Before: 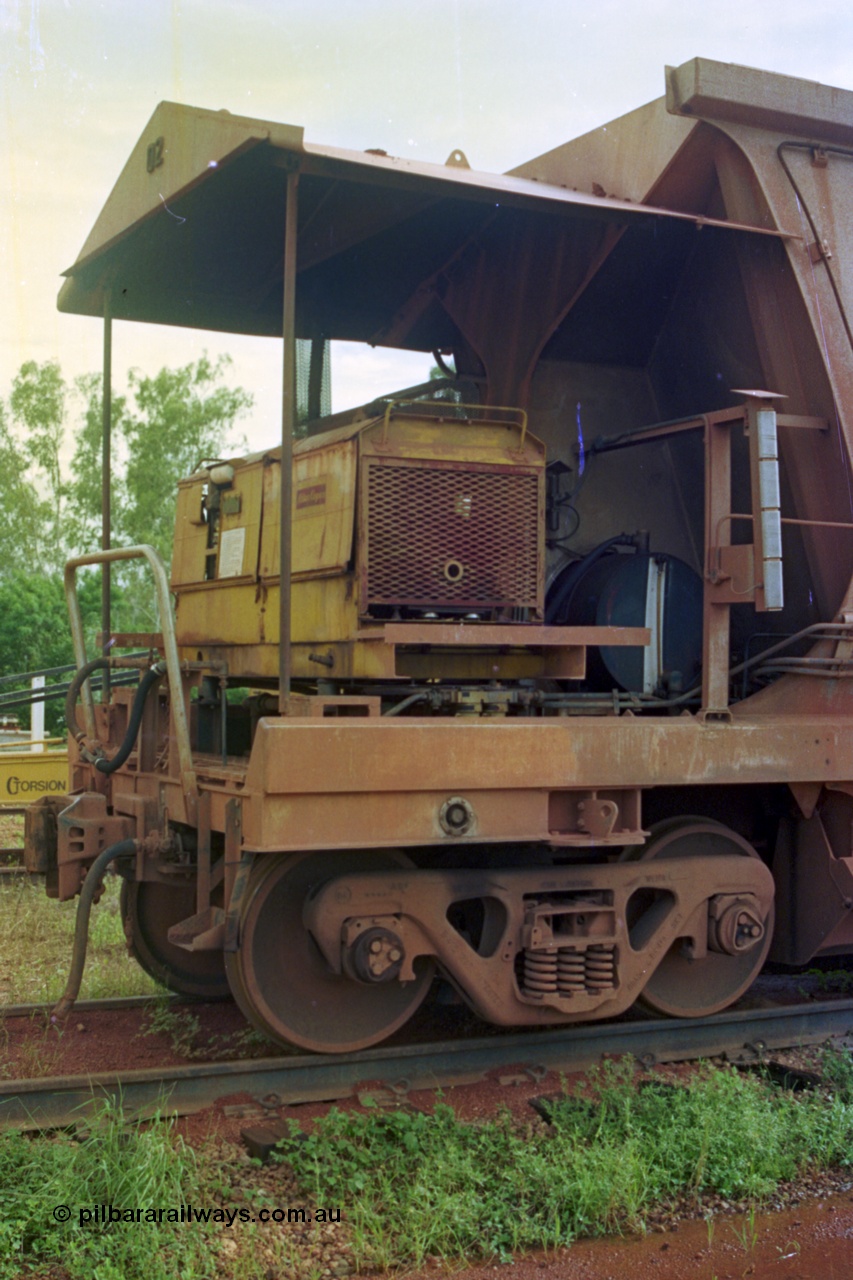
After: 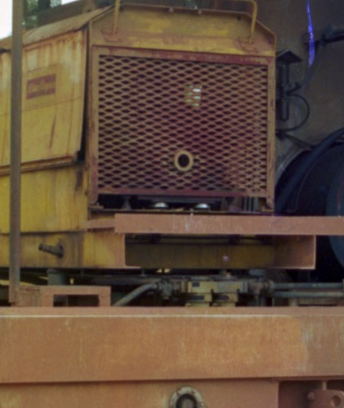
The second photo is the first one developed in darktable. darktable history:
crop: left 31.768%, top 32.1%, right 27.802%, bottom 36.01%
